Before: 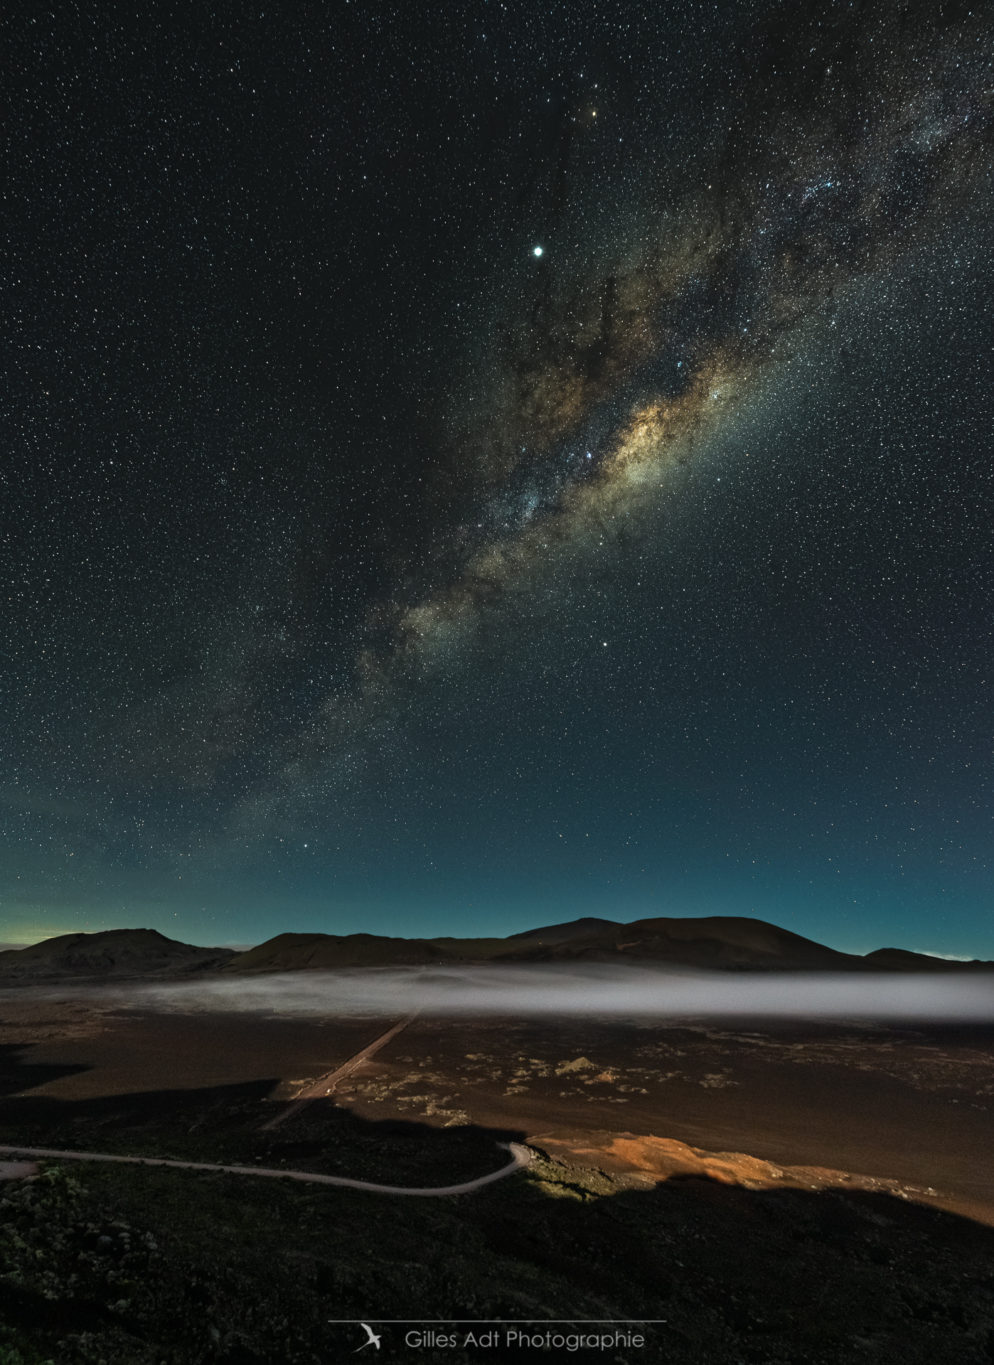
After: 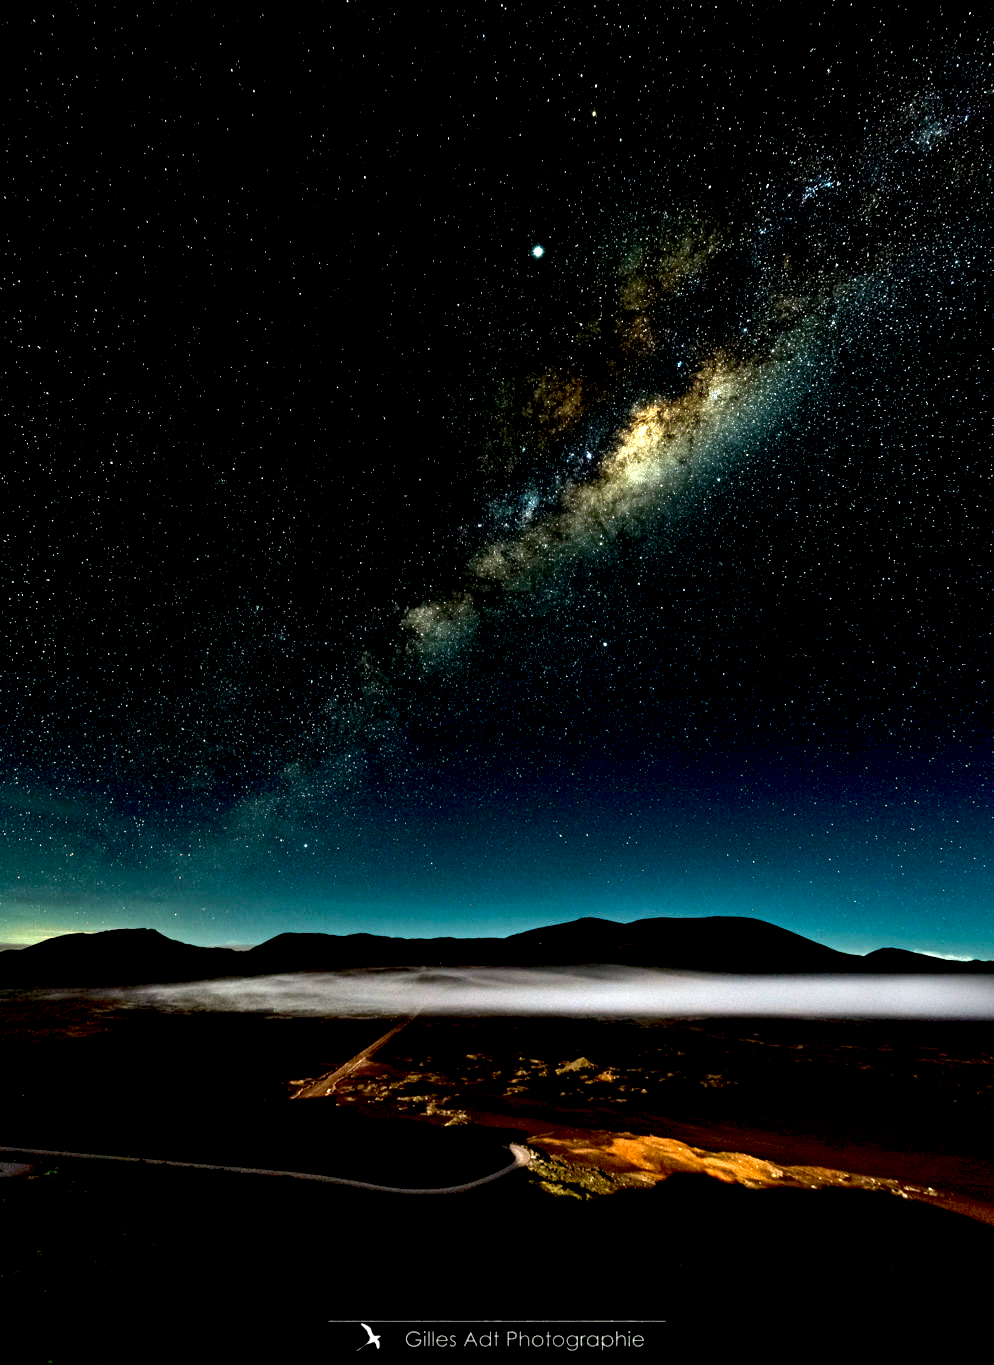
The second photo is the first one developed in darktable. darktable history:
exposure: black level correction 0.035, exposure 0.9 EV, compensate highlight preservation false
tone equalizer: -8 EV -0.75 EV, -7 EV -0.7 EV, -6 EV -0.6 EV, -5 EV -0.4 EV, -3 EV 0.4 EV, -2 EV 0.6 EV, -1 EV 0.7 EV, +0 EV 0.75 EV, edges refinement/feathering 500, mask exposure compensation -1.57 EV, preserve details no
